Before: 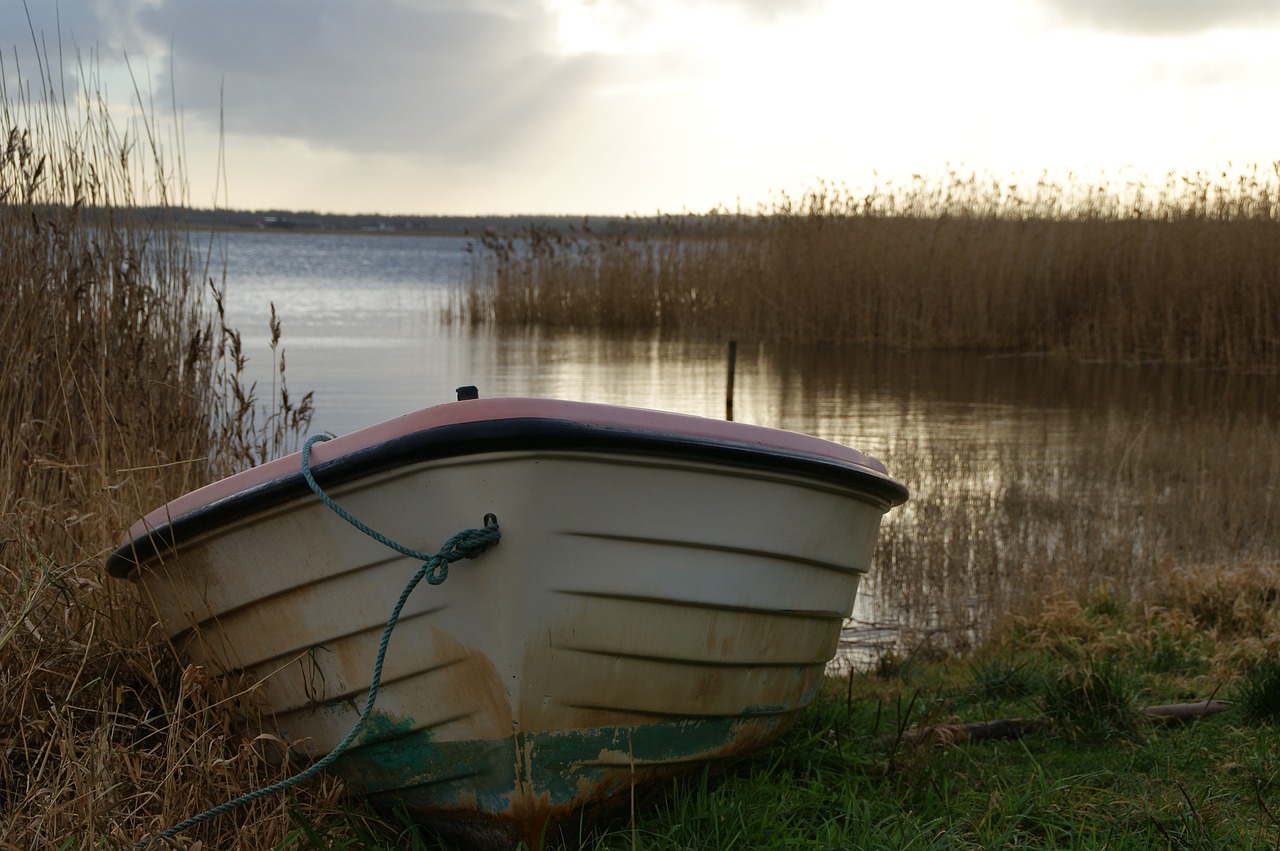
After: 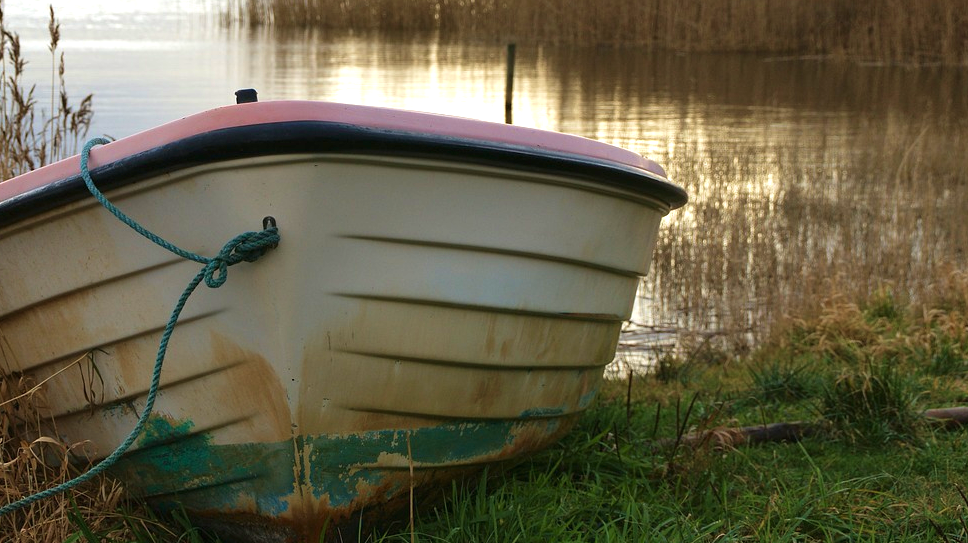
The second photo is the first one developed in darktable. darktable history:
velvia: on, module defaults
exposure: black level correction 0, exposure 0.953 EV, compensate exposure bias true, compensate highlight preservation false
crop and rotate: left 17.299%, top 35.115%, right 7.015%, bottom 1.024%
